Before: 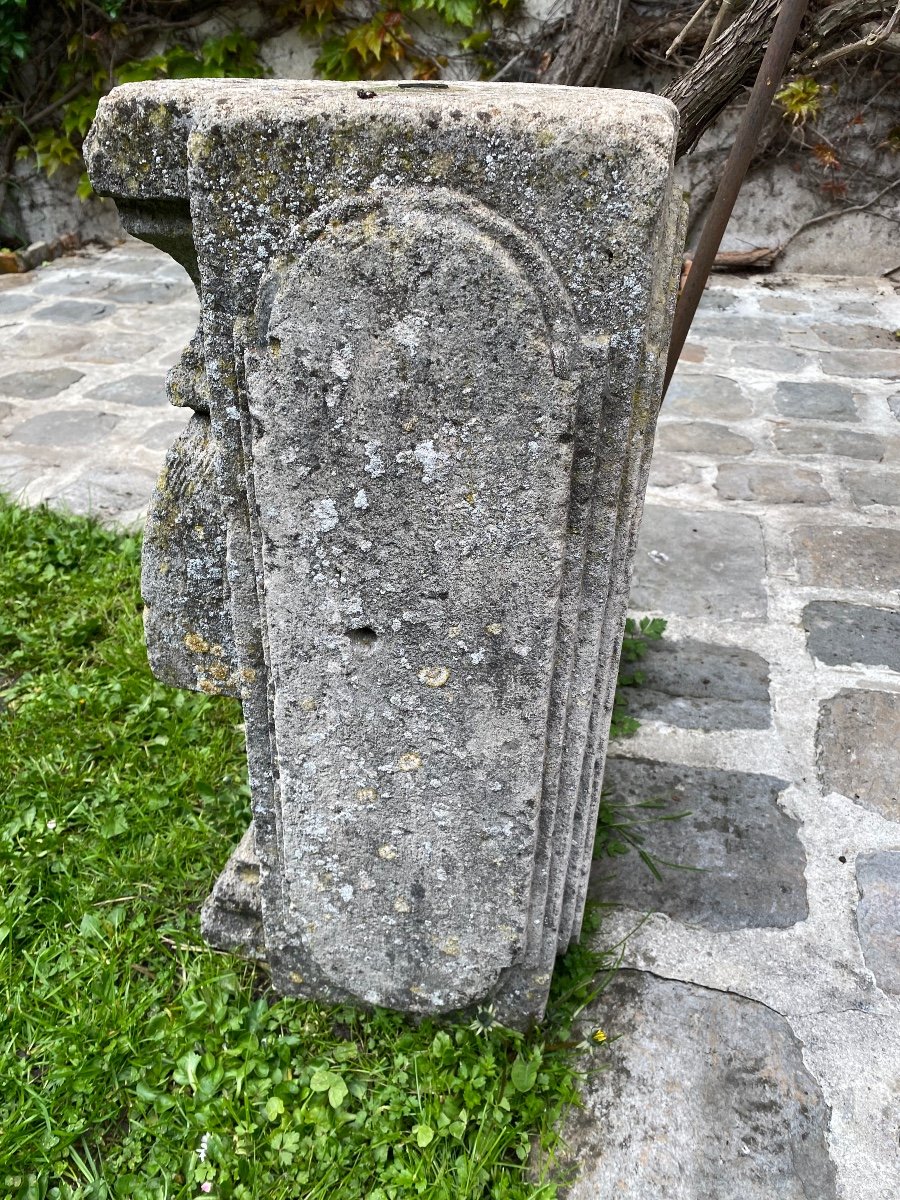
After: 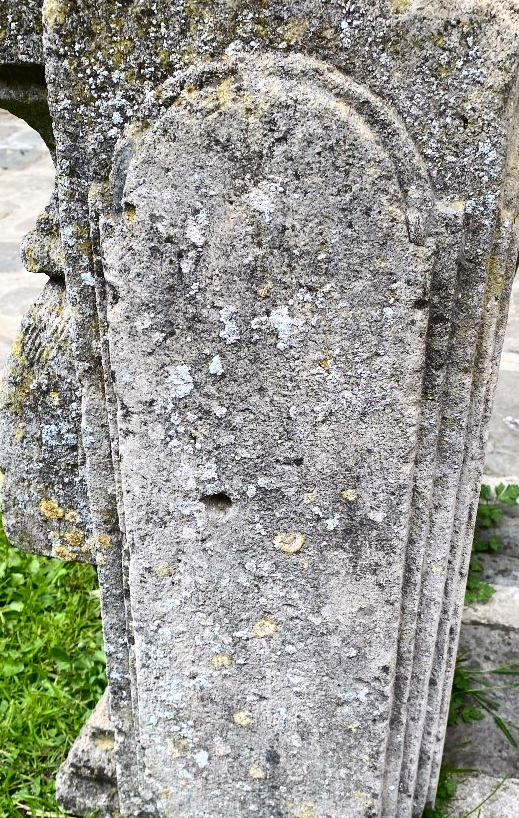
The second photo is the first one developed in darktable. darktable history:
tone curve: curves: ch0 [(0, 0.023) (0.087, 0.065) (0.184, 0.168) (0.45, 0.54) (0.57, 0.683) (0.722, 0.825) (0.877, 0.948) (1, 1)]; ch1 [(0, 0) (0.388, 0.369) (0.45, 0.43) (0.505, 0.509) (0.534, 0.528) (0.657, 0.655) (1, 1)]; ch2 [(0, 0) (0.314, 0.223) (0.427, 0.405) (0.5, 0.5) (0.55, 0.566) (0.625, 0.657) (1, 1)], color space Lab, independent channels, preserve colors none
crop: left 16.202%, top 11.208%, right 26.045%, bottom 20.557%
